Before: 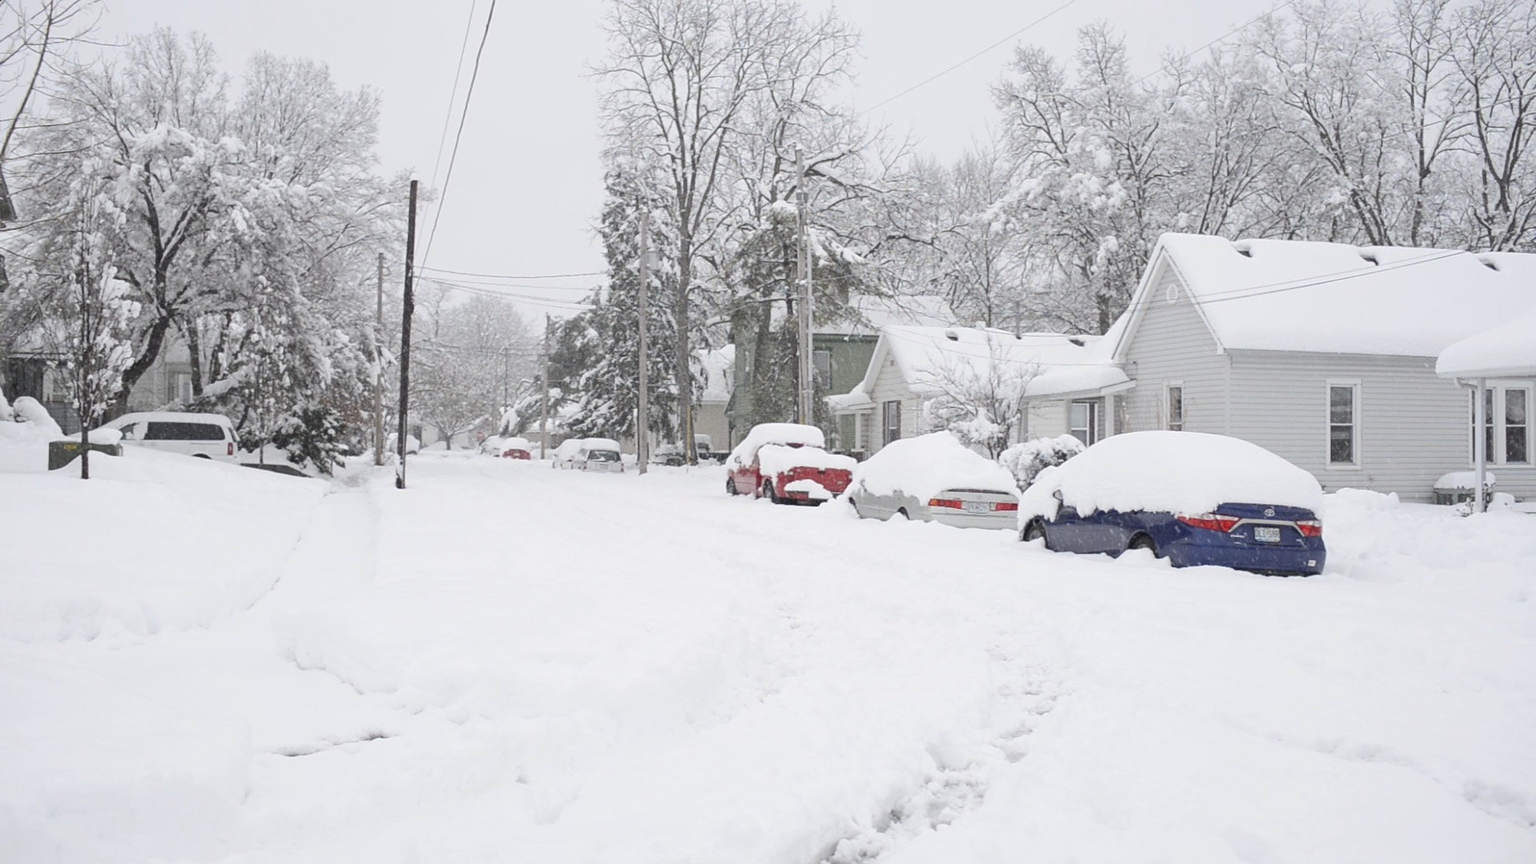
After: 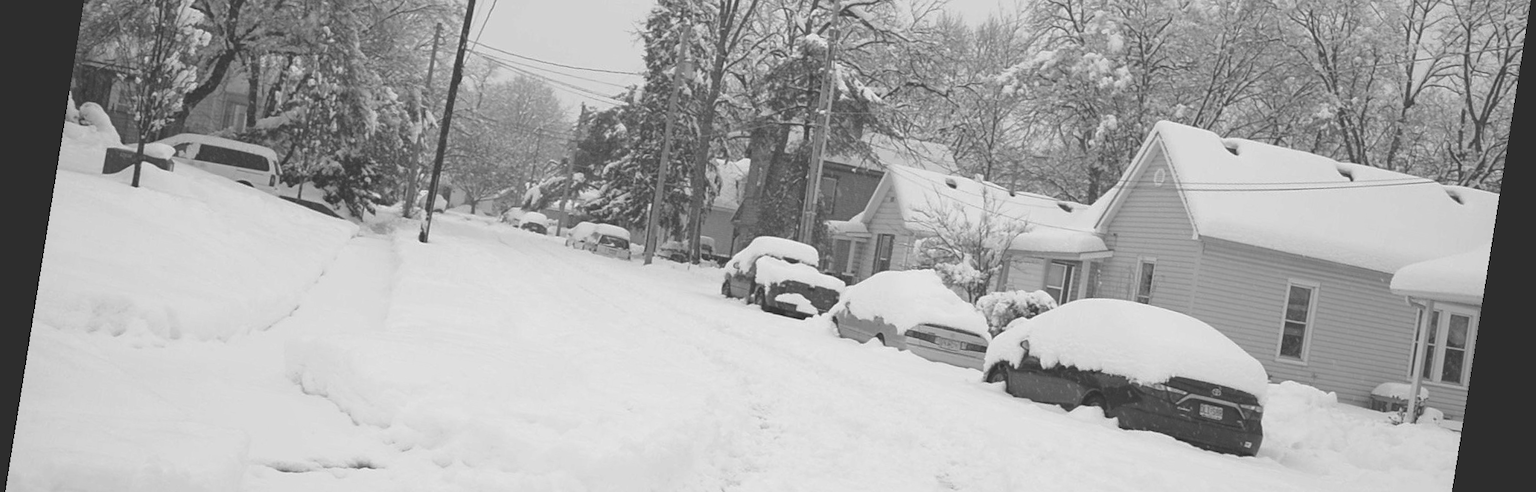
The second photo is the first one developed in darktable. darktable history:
crop and rotate: top 26.056%, bottom 25.543%
exposure: black level correction -0.041, exposure 0.064 EV, compensate highlight preservation false
monochrome: a 14.95, b -89.96
base curve: curves: ch0 [(0, 0) (0.595, 0.418) (1, 1)], preserve colors none
rotate and perspective: rotation 9.12°, automatic cropping off
